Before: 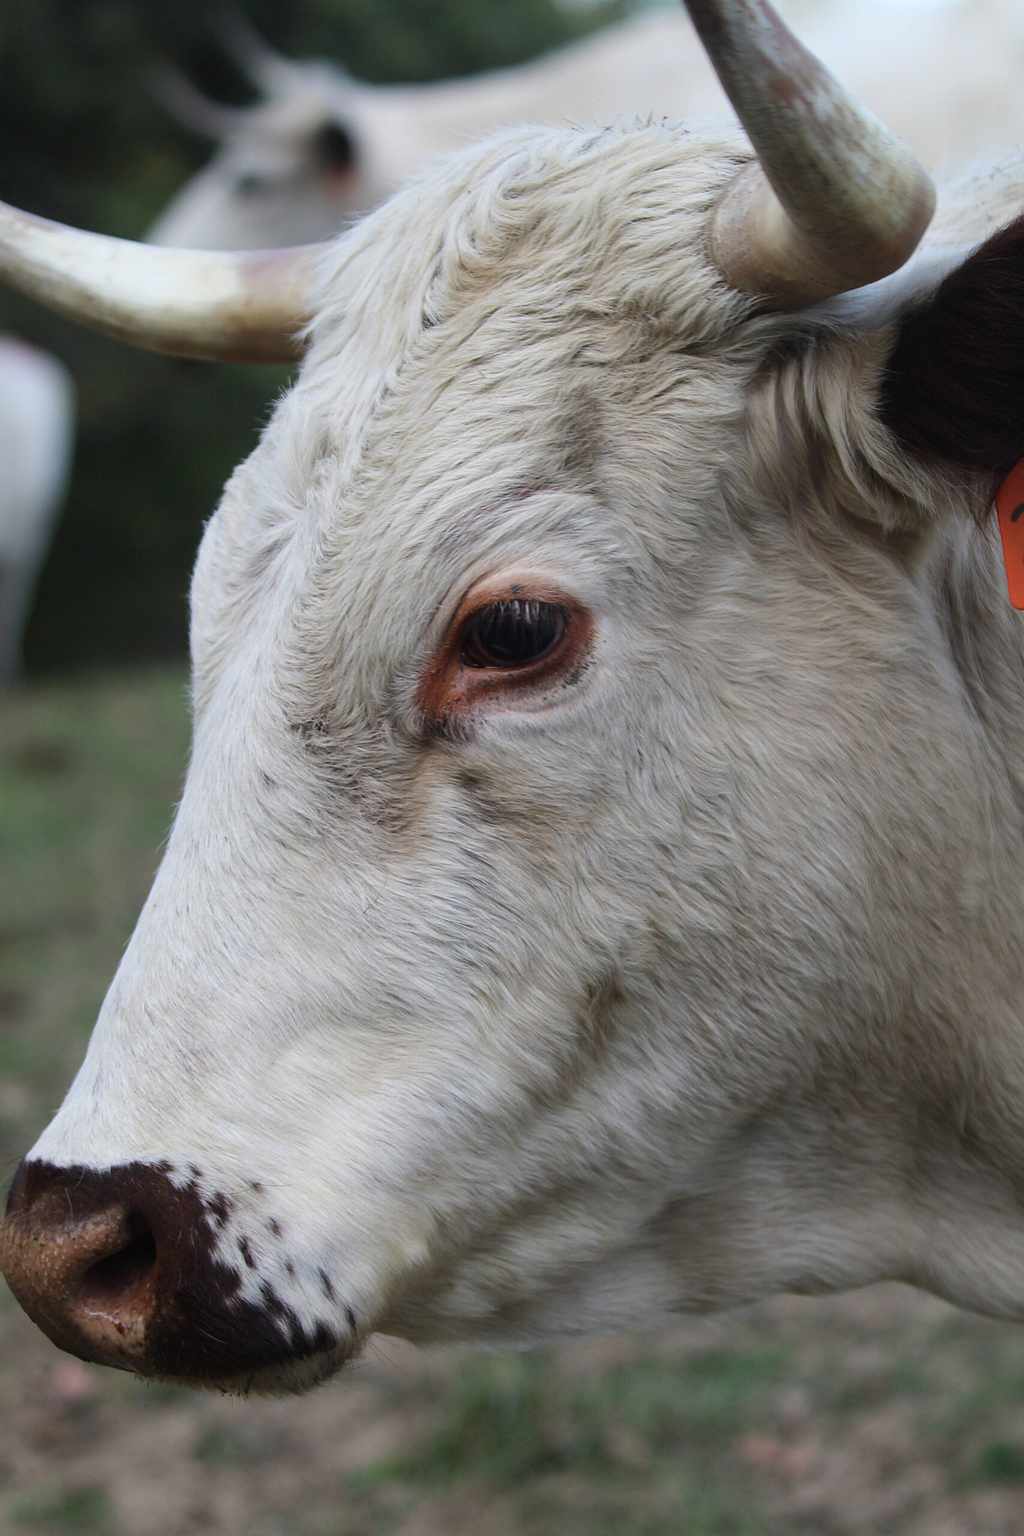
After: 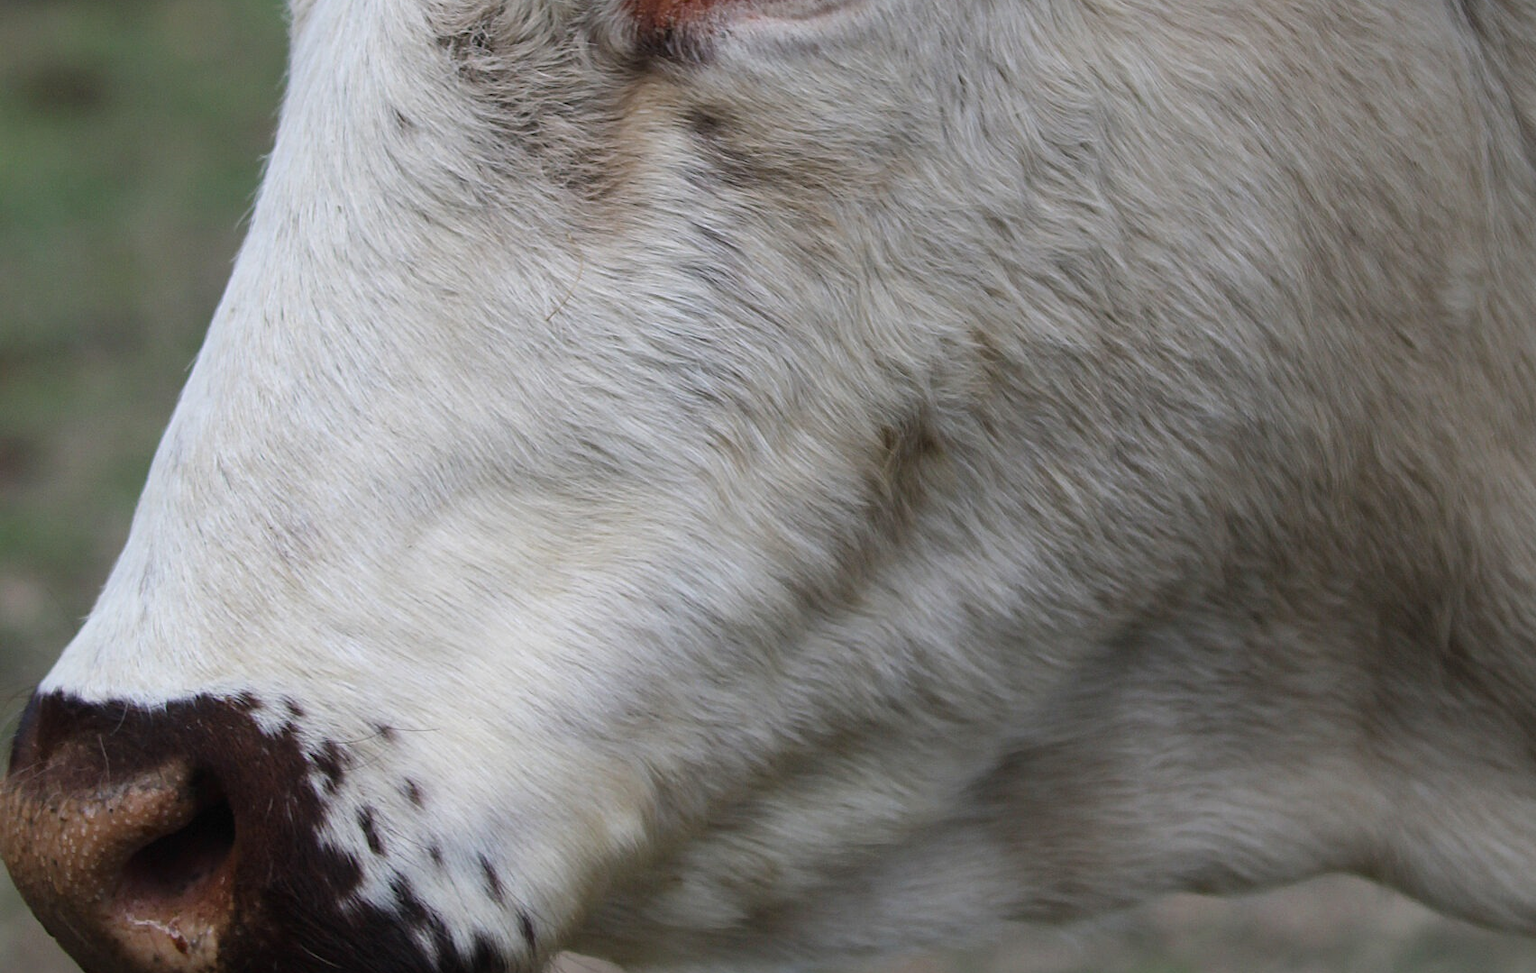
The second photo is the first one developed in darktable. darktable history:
crop: top 45.551%, bottom 12.262%
color contrast: green-magenta contrast 0.96
